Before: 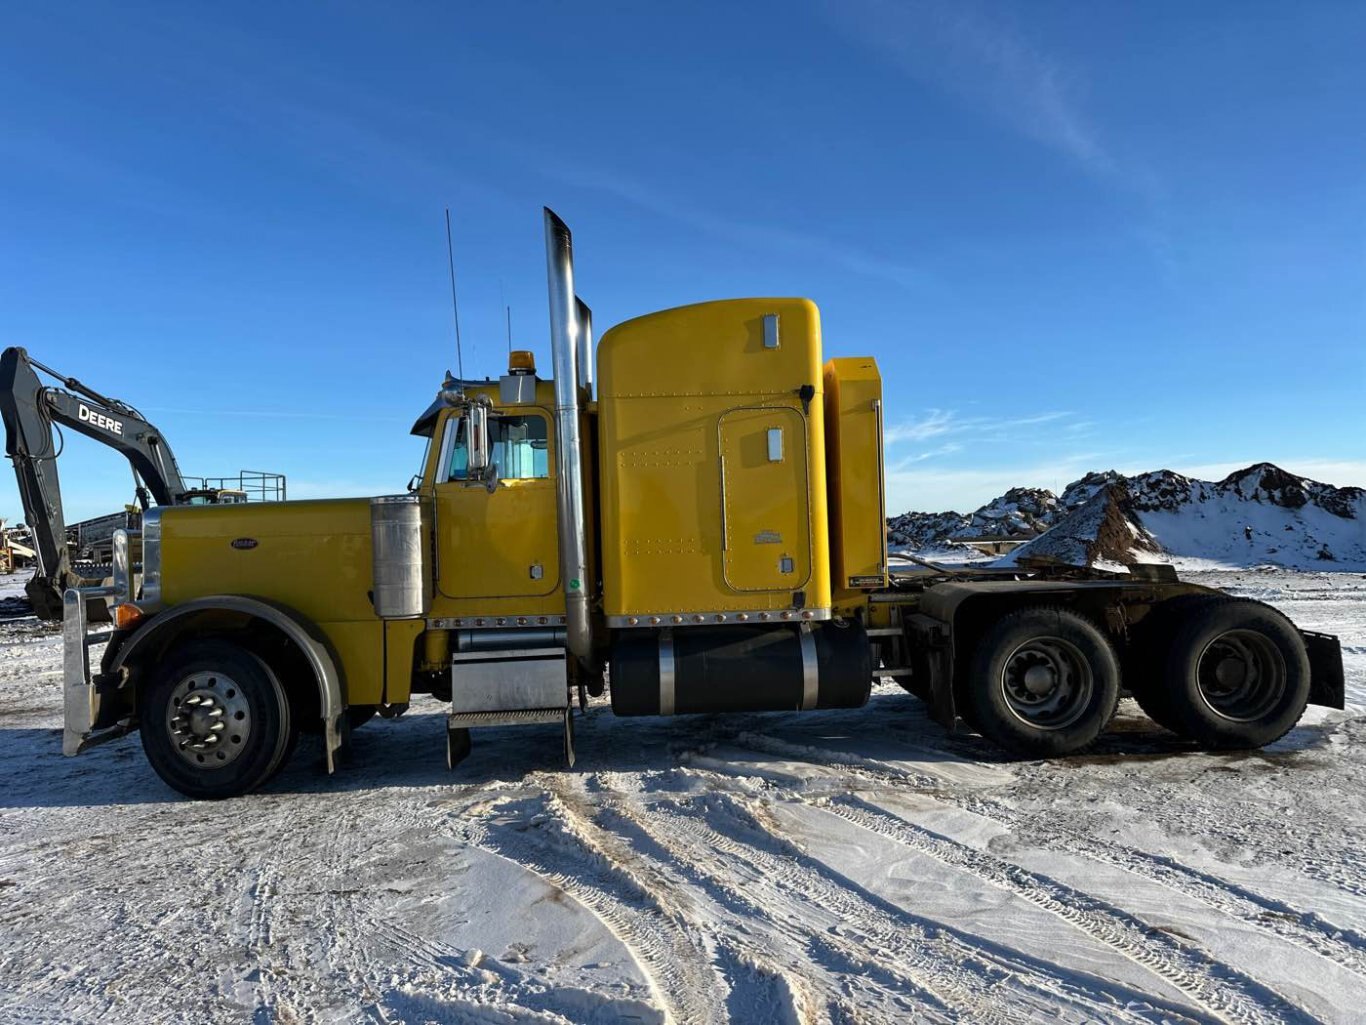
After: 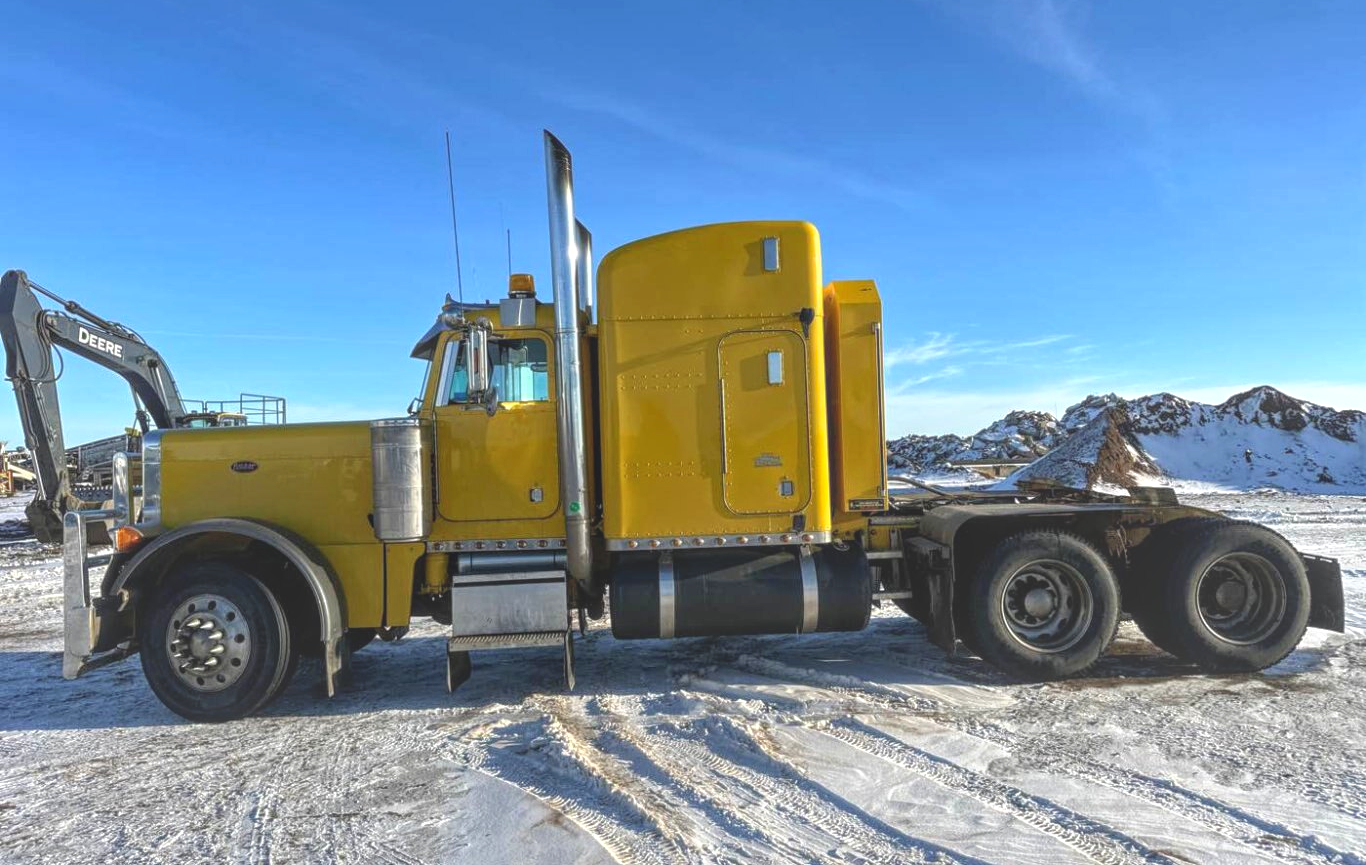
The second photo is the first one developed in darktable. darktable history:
crop: top 7.587%, bottom 7.946%
local contrast: highlights 71%, shadows 18%, midtone range 0.192
exposure: exposure 0.497 EV, compensate highlight preservation false
